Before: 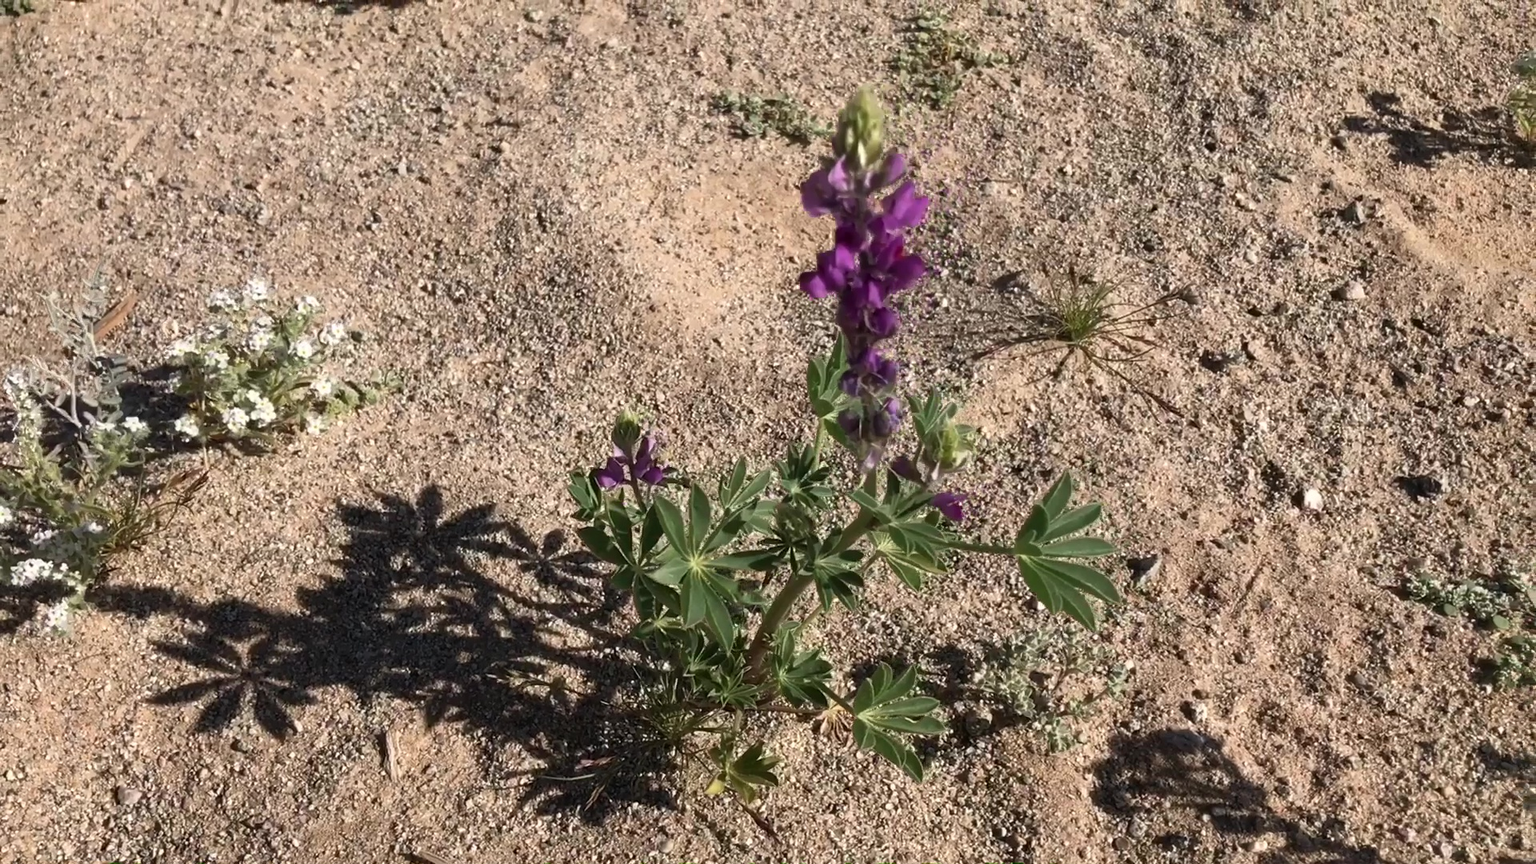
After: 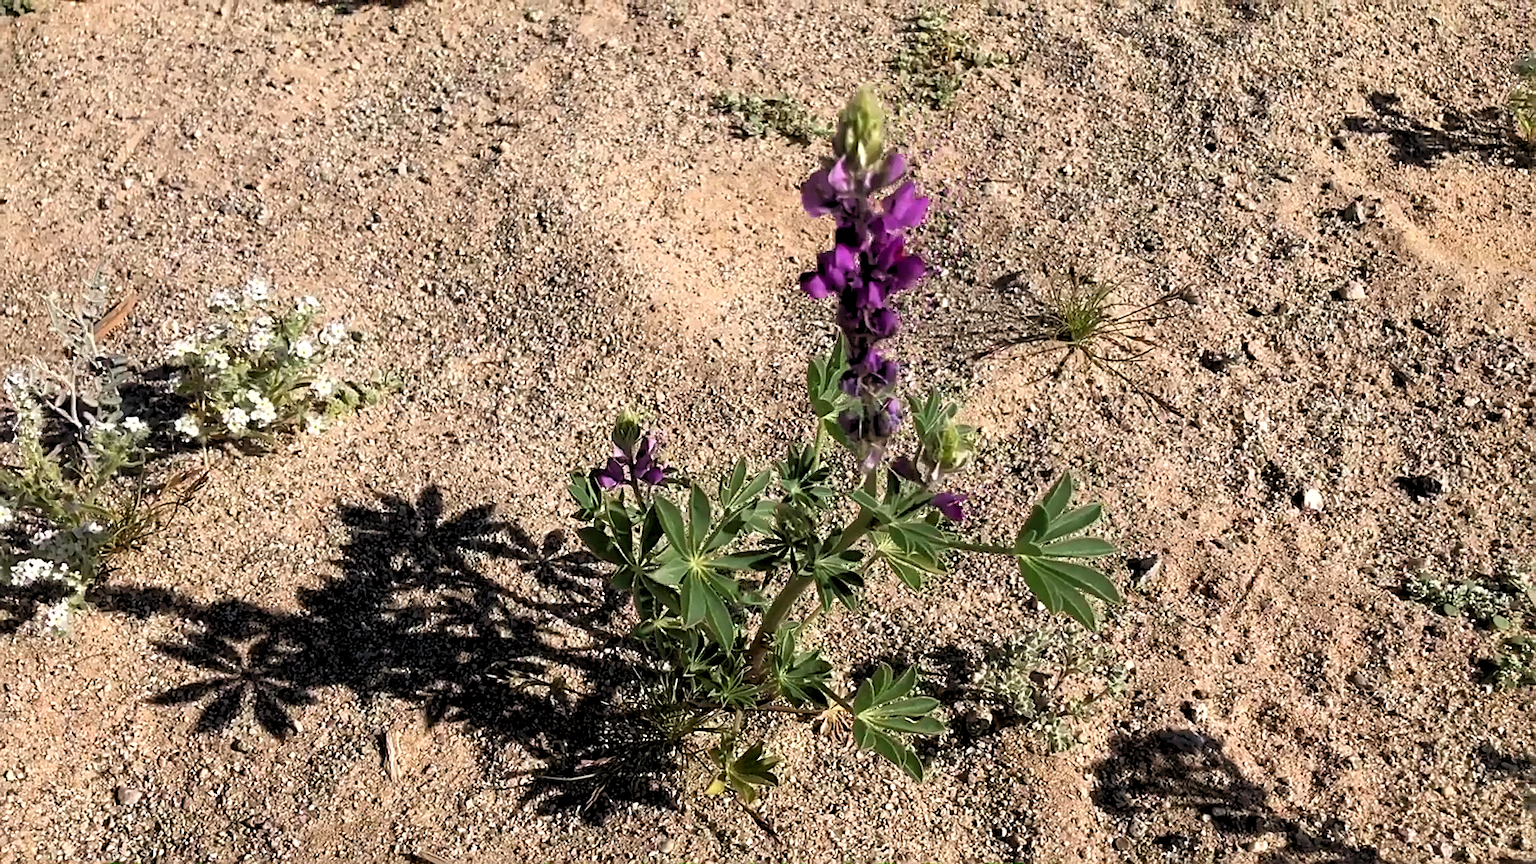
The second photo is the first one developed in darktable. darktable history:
sharpen: on, module defaults
rgb levels: levels [[0.013, 0.434, 0.89], [0, 0.5, 1], [0, 0.5, 1]]
contrast brightness saturation: contrast 0.04, saturation 0.16
